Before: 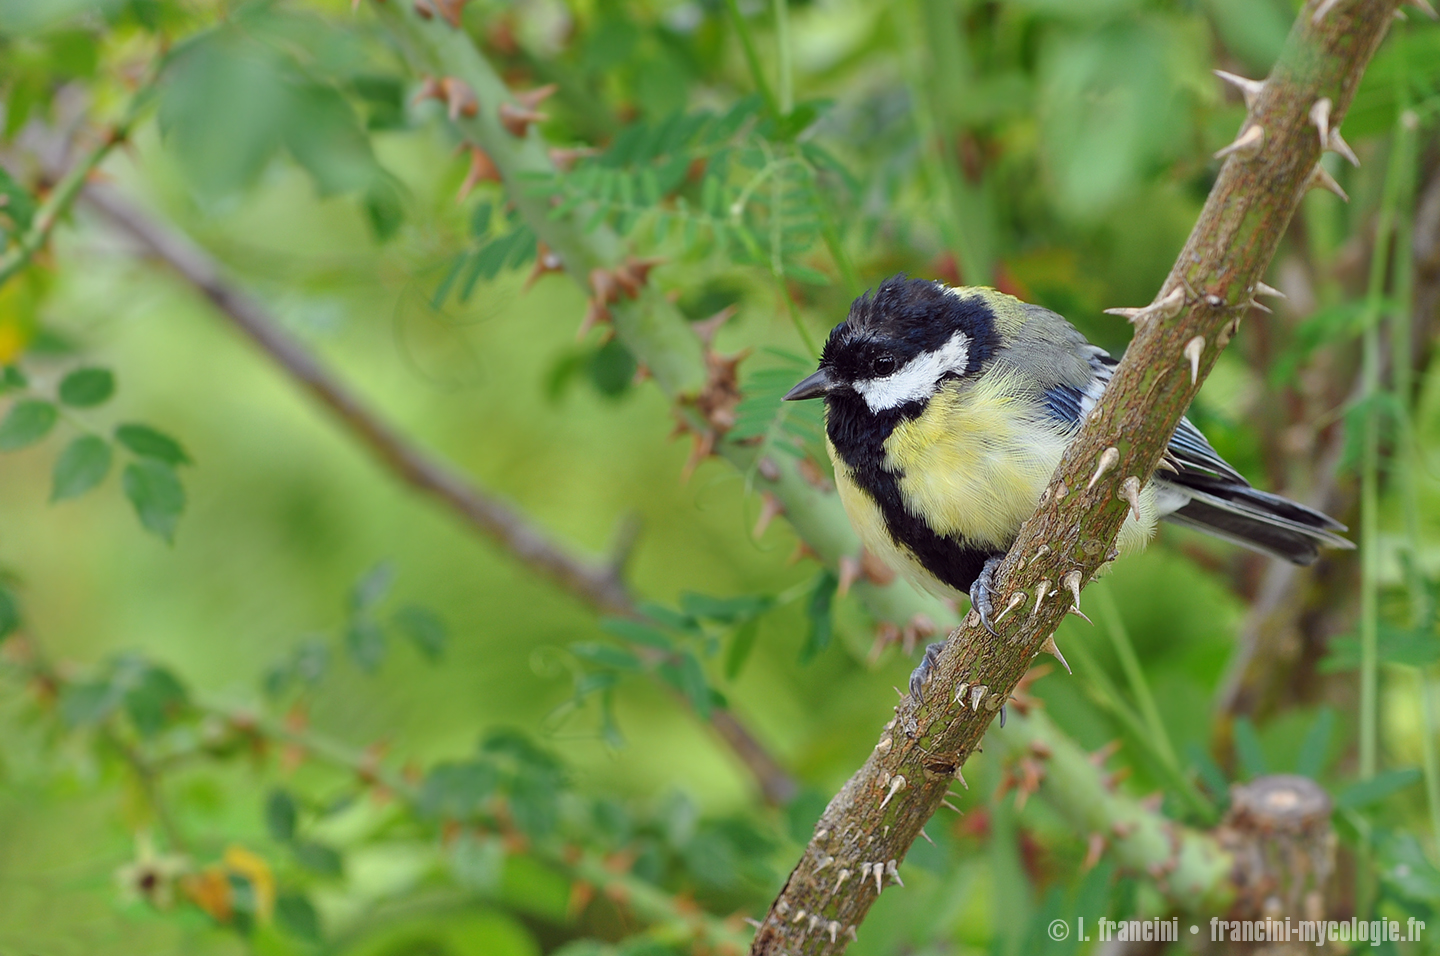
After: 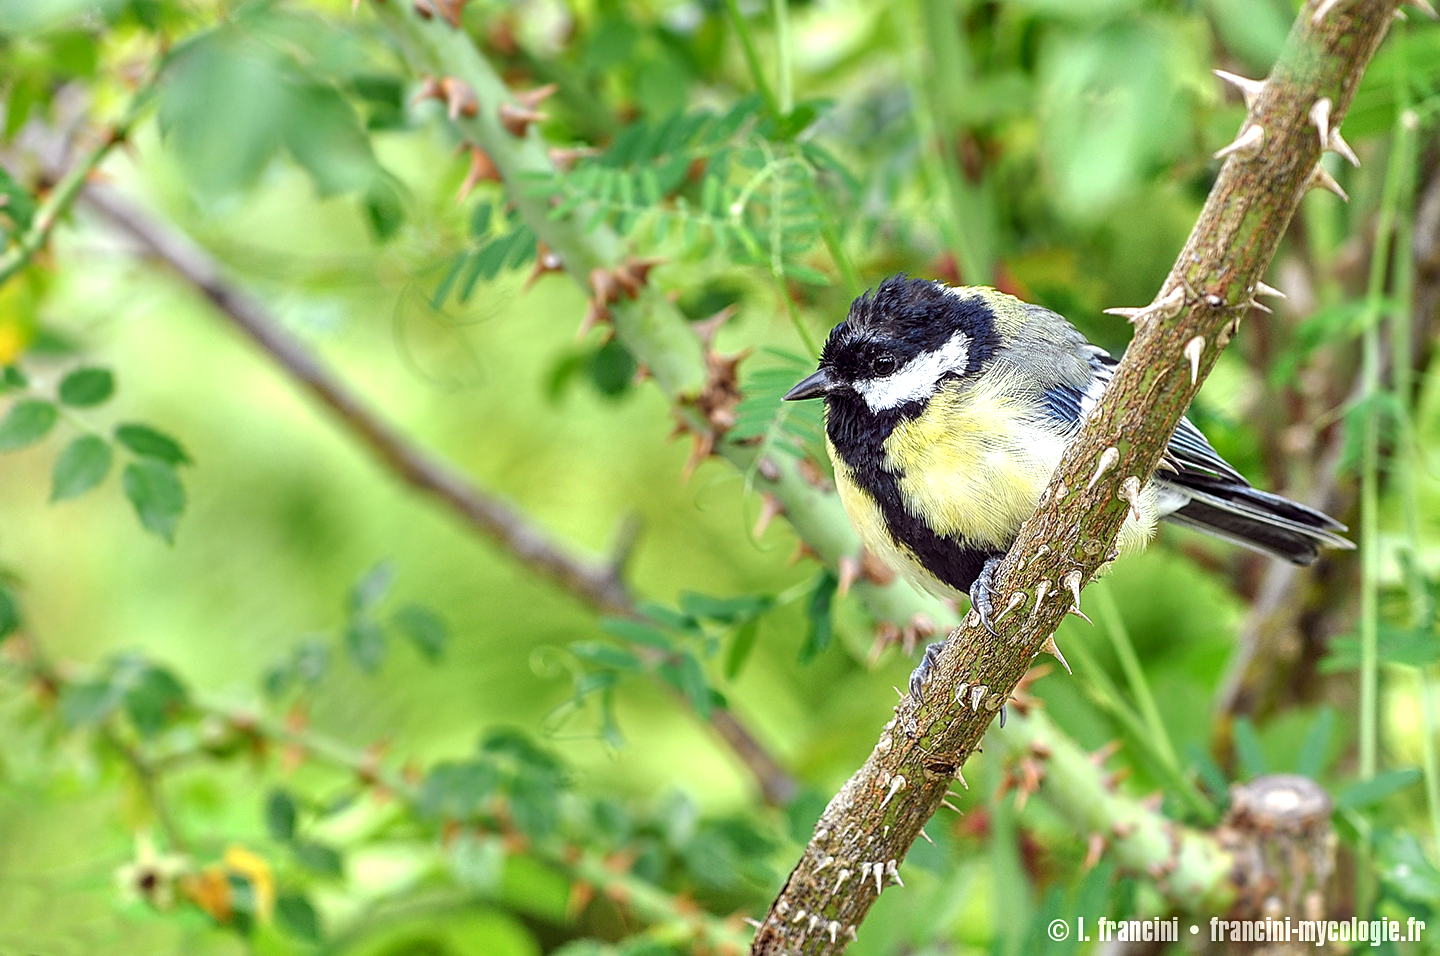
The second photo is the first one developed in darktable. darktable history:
local contrast: detail 150%
sharpen: on, module defaults
exposure: exposure 0.74 EV, compensate highlight preservation false
